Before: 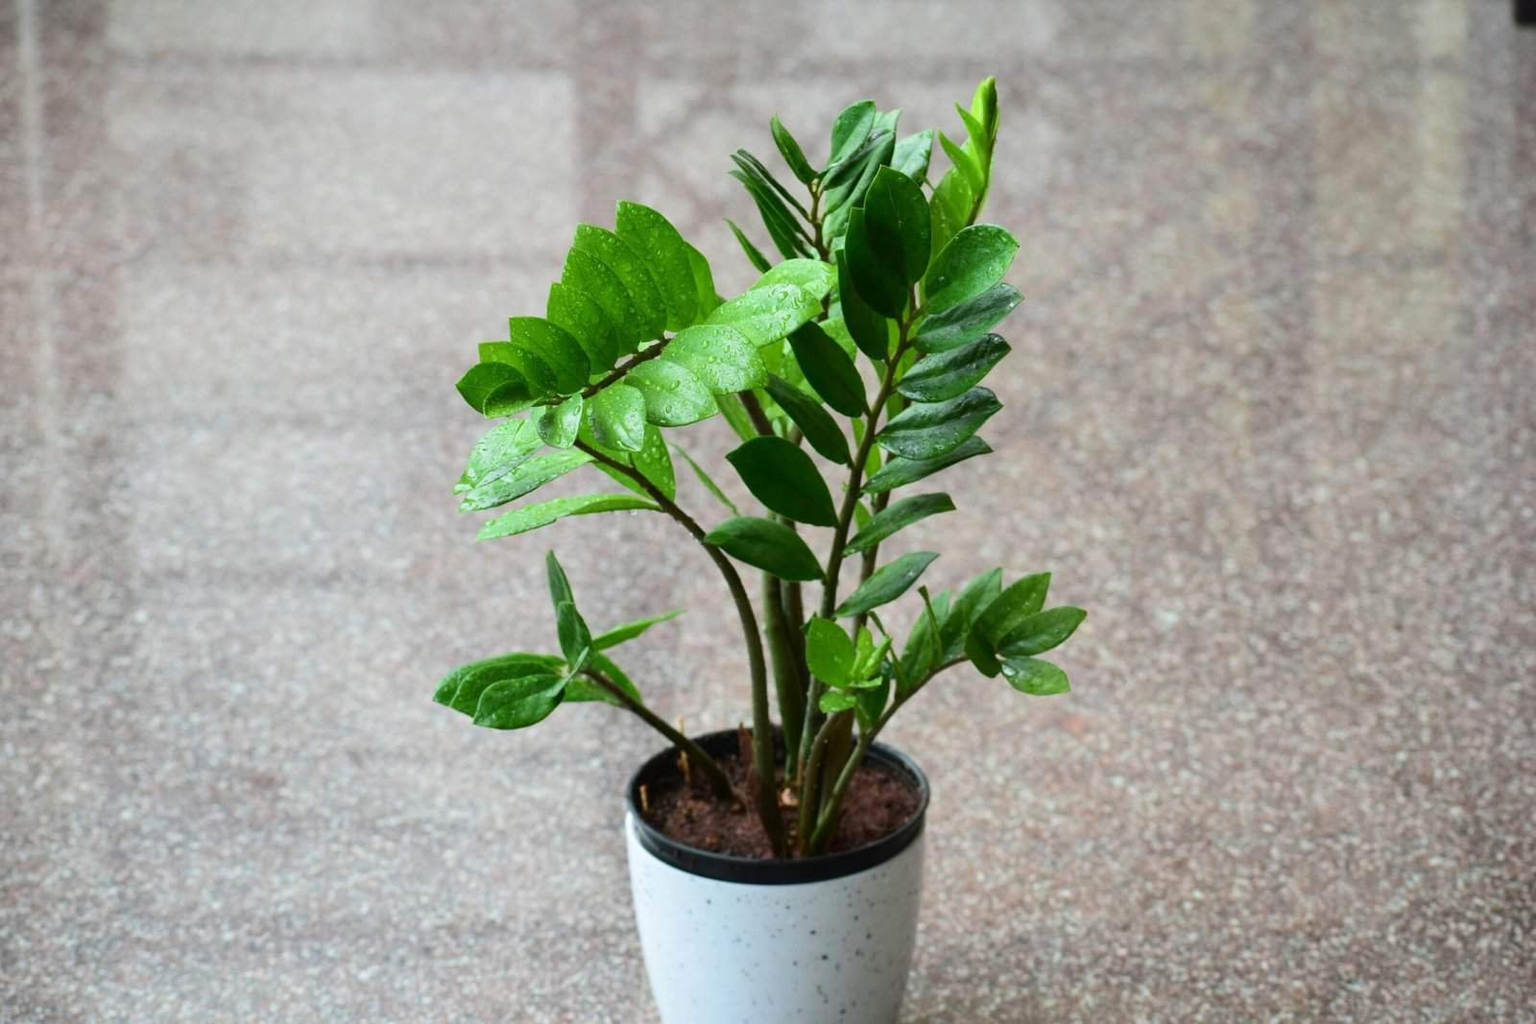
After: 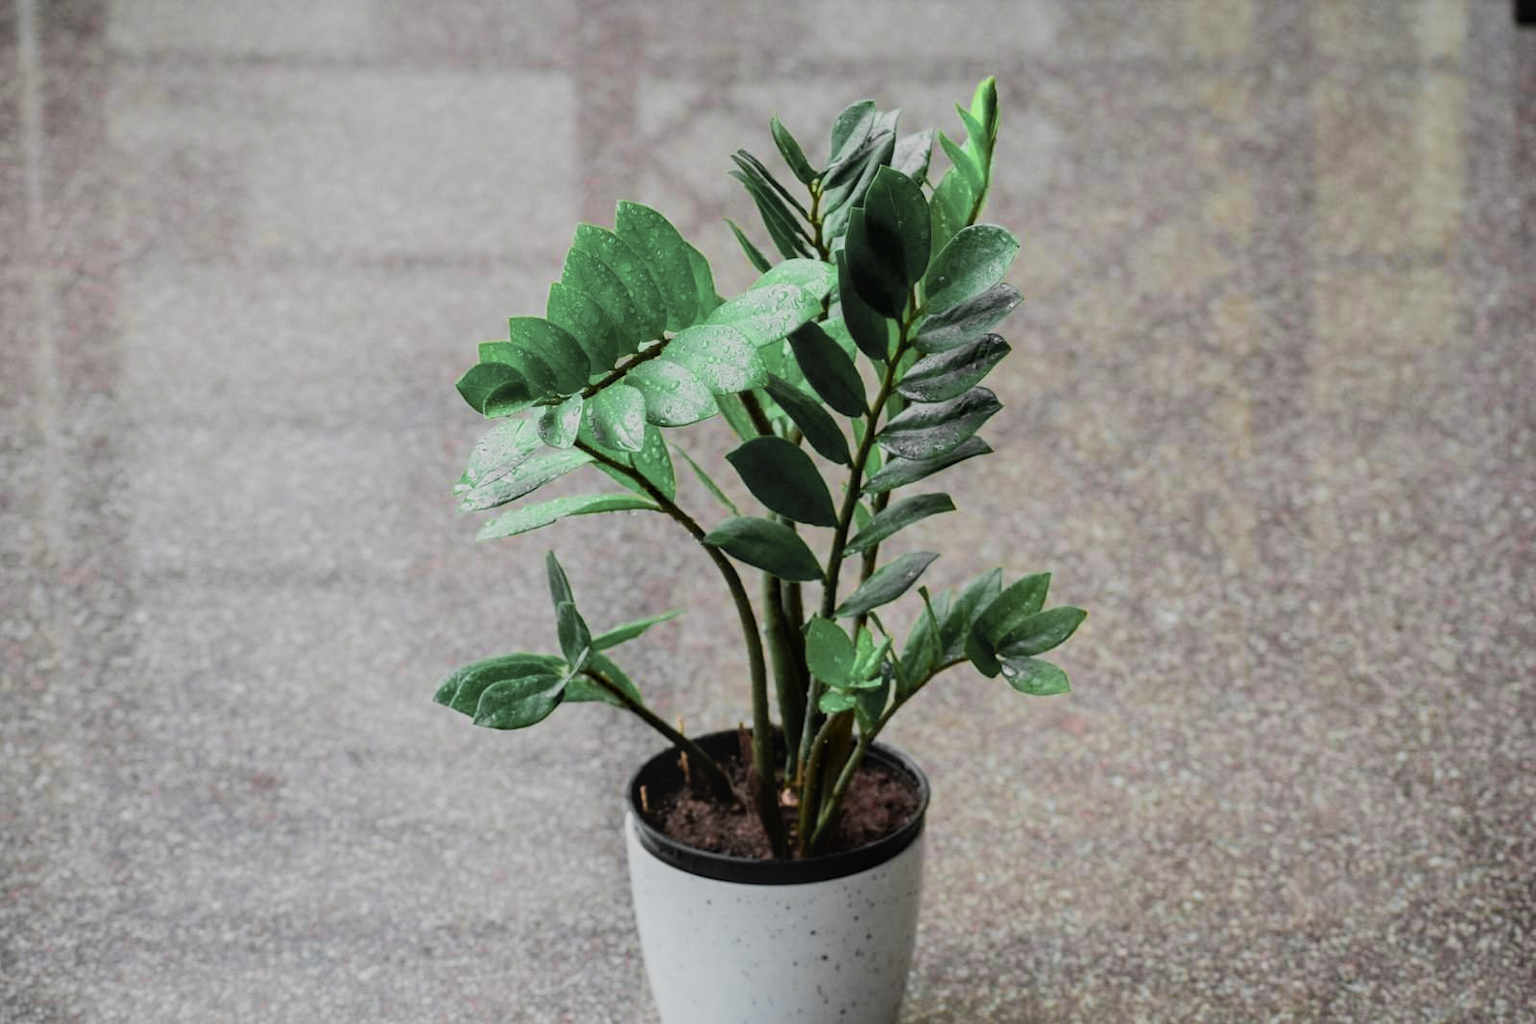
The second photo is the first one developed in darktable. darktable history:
filmic rgb: black relative exposure -7.32 EV, white relative exposure 5.09 EV, hardness 3.22
color zones: curves: ch0 [(0.257, 0.558) (0.75, 0.565)]; ch1 [(0.004, 0.857) (0.14, 0.416) (0.257, 0.695) (0.442, 0.032) (0.736, 0.266) (0.891, 0.741)]; ch2 [(0, 0.623) (0.112, 0.436) (0.271, 0.474) (0.516, 0.64) (0.743, 0.286)]
local contrast: on, module defaults
tone curve: curves: ch0 [(0.001, 0.042) (0.128, 0.16) (0.452, 0.42) (0.603, 0.566) (0.754, 0.733) (1, 1)]; ch1 [(0, 0) (0.325, 0.327) (0.412, 0.441) (0.473, 0.466) (0.5, 0.499) (0.549, 0.558) (0.617, 0.625) (0.713, 0.7) (1, 1)]; ch2 [(0, 0) (0.386, 0.397) (0.445, 0.47) (0.505, 0.498) (0.529, 0.524) (0.574, 0.569) (0.652, 0.641) (1, 1)], preserve colors none
